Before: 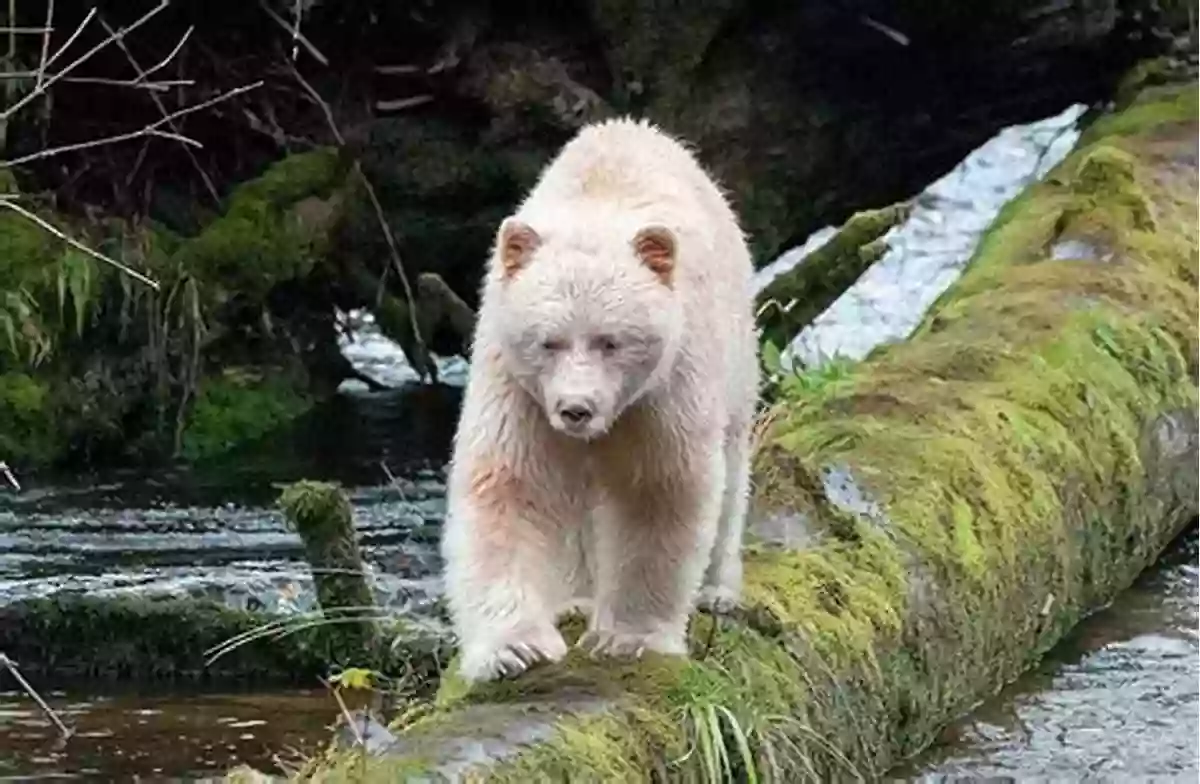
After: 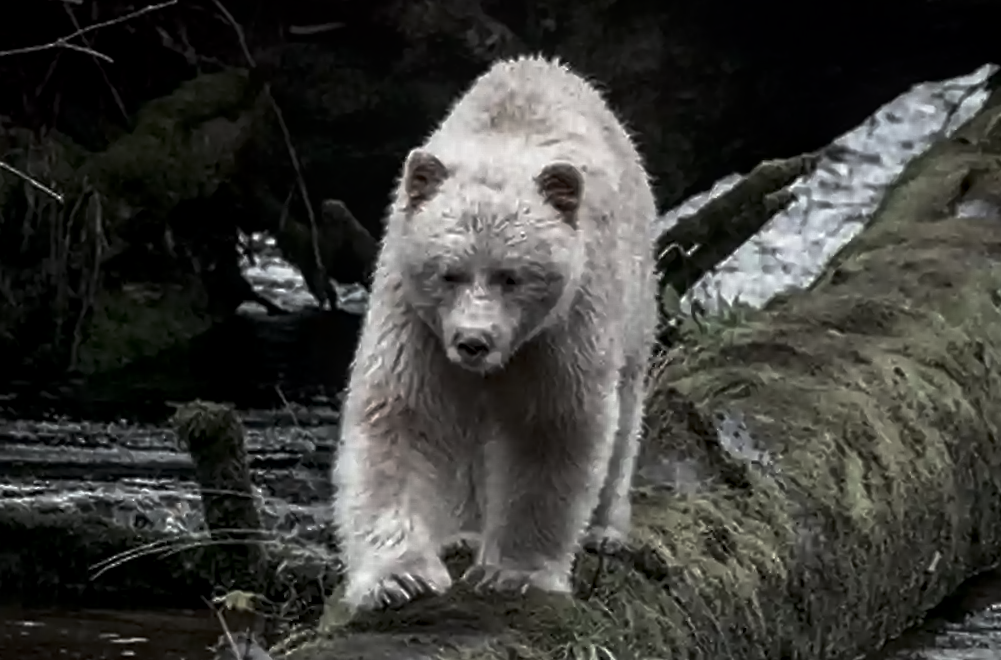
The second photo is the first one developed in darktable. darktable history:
color correction: highlights b* 0.006, saturation 0.242
contrast brightness saturation: contrast 0.097, brightness -0.264, saturation 0.143
local contrast: on, module defaults
base curve: curves: ch0 [(0, 0) (0.595, 0.418) (1, 1)], preserve colors none
crop and rotate: angle -2.91°, left 5.419%, top 5.193%, right 4.753%, bottom 4.157%
